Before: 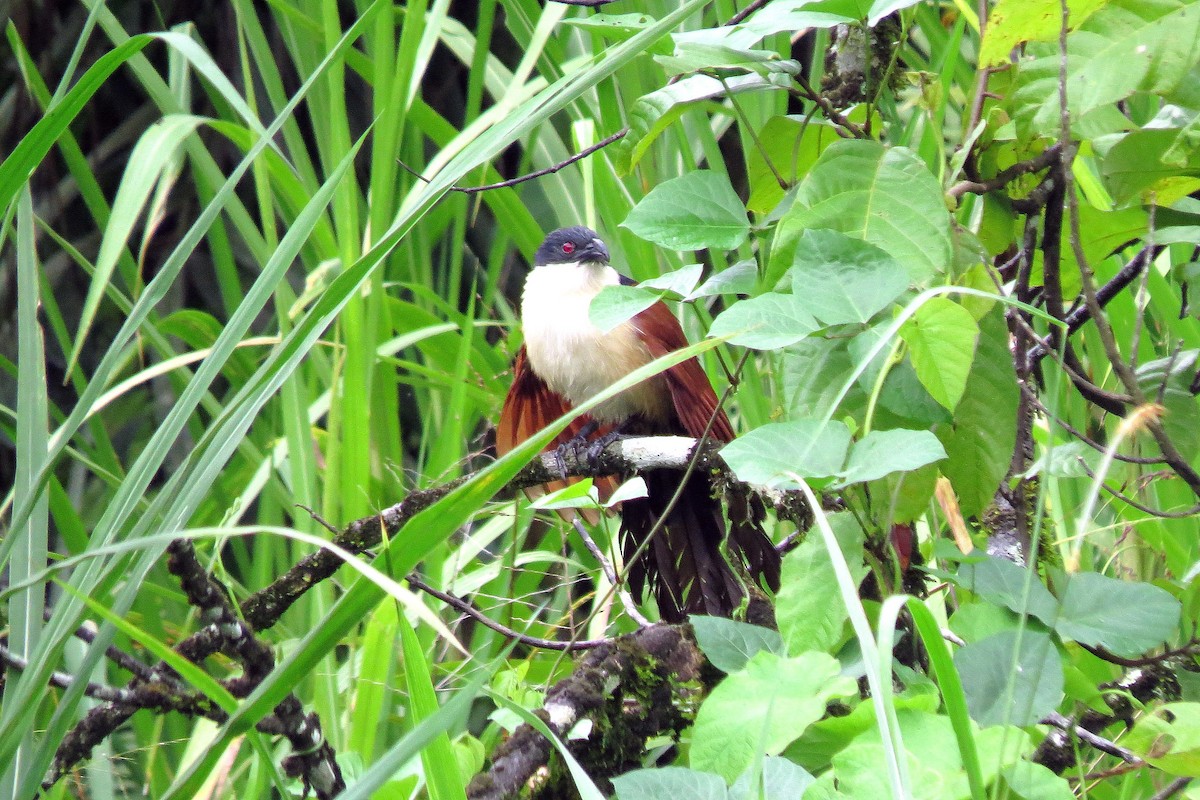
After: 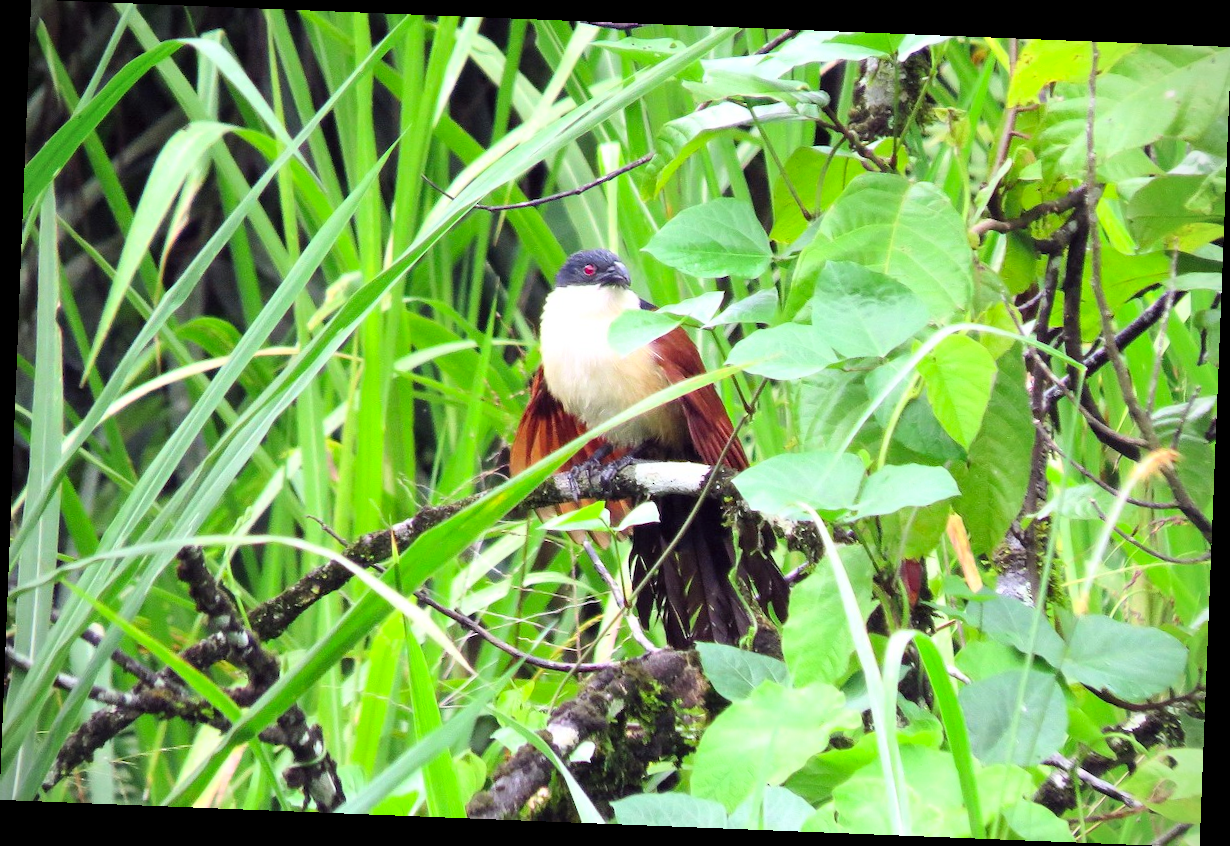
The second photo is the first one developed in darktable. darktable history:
vignetting: fall-off start 91.19%
contrast brightness saturation: contrast 0.2, brightness 0.16, saturation 0.22
rotate and perspective: rotation 2.27°, automatic cropping off
